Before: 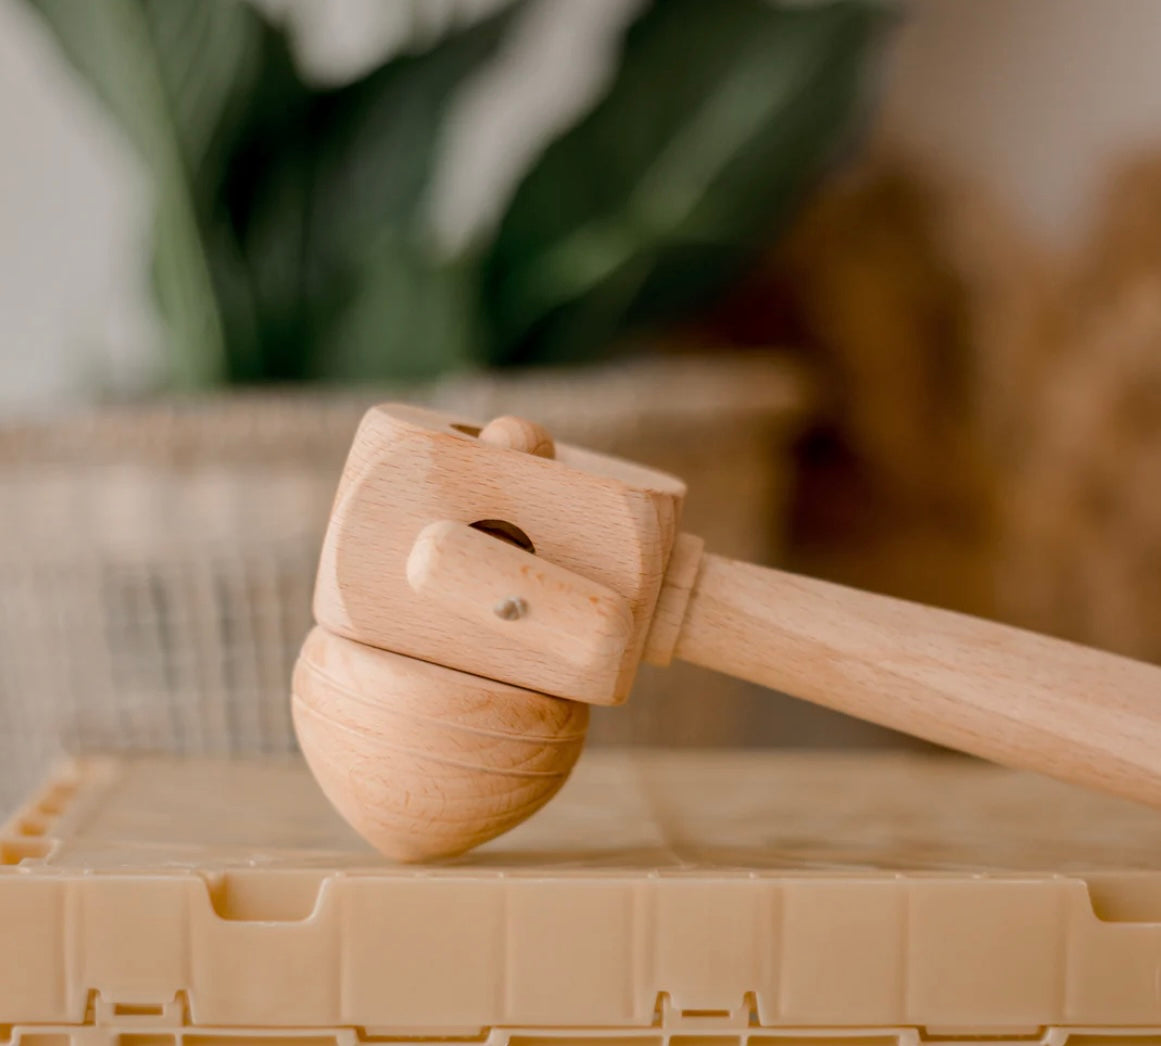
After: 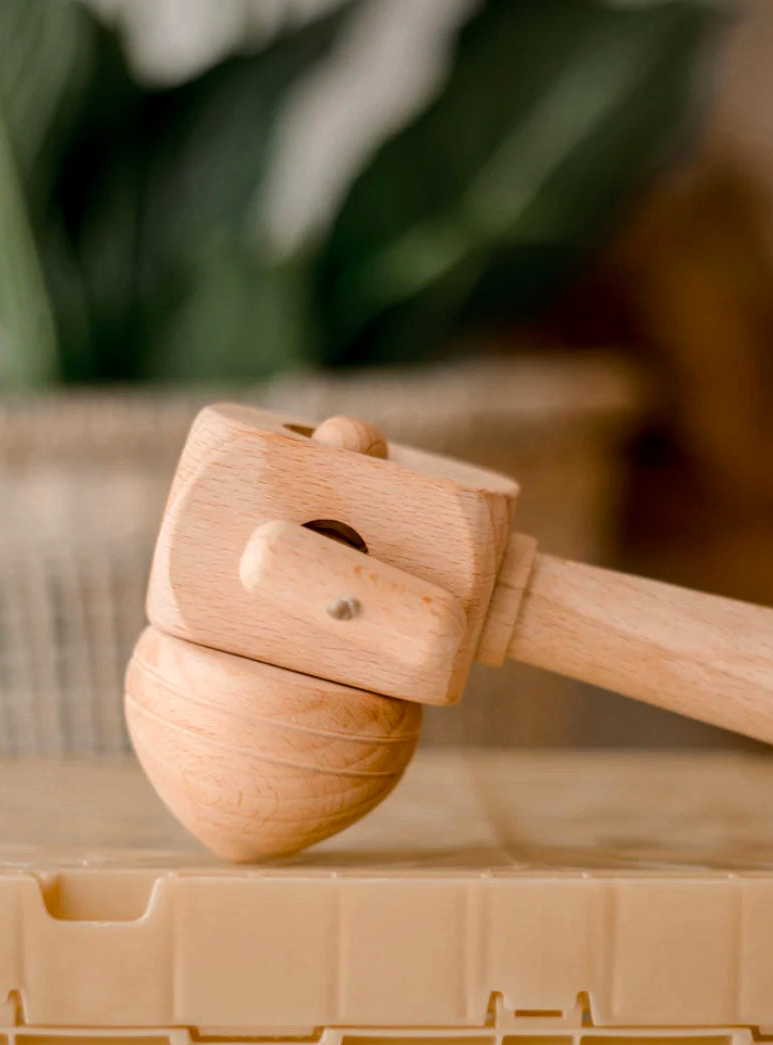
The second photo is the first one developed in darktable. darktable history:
crop and rotate: left 14.436%, right 18.898%
color balance: contrast 10%
